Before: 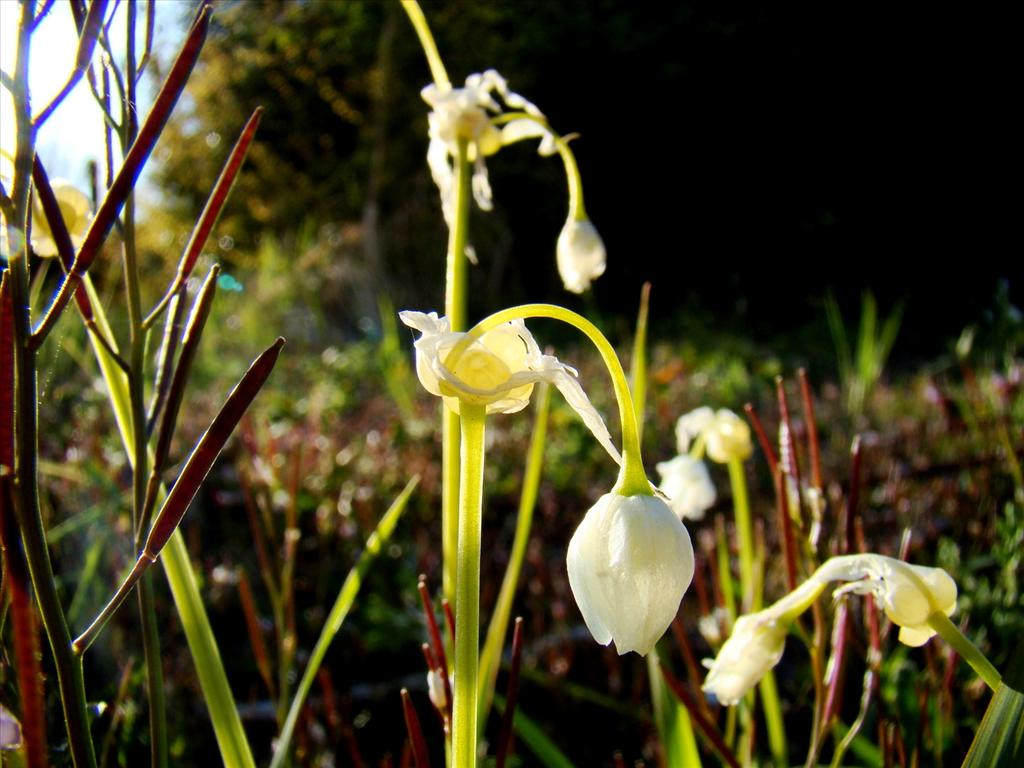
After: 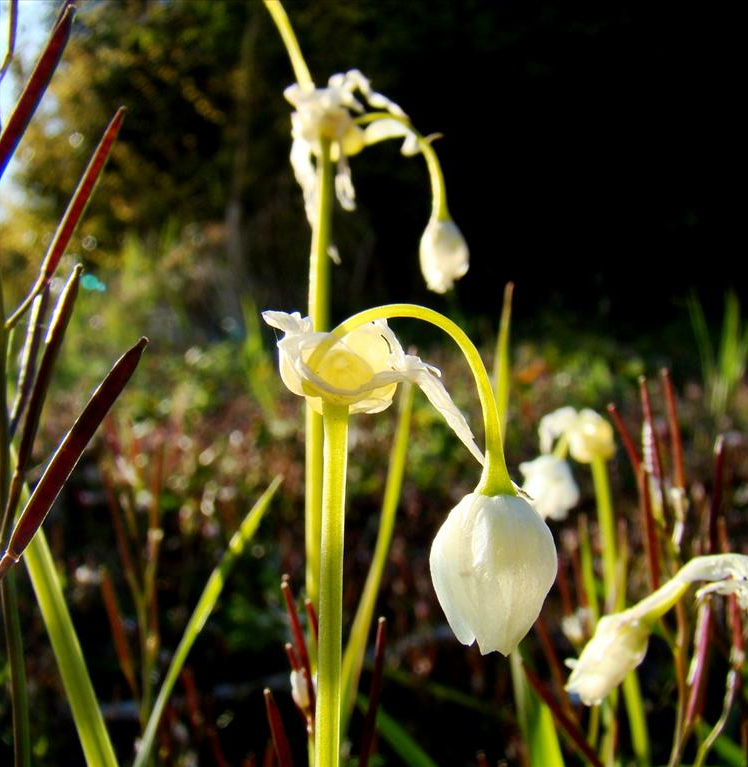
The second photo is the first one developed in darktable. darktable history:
crop: left 13.454%, top 0%, right 13.42%
